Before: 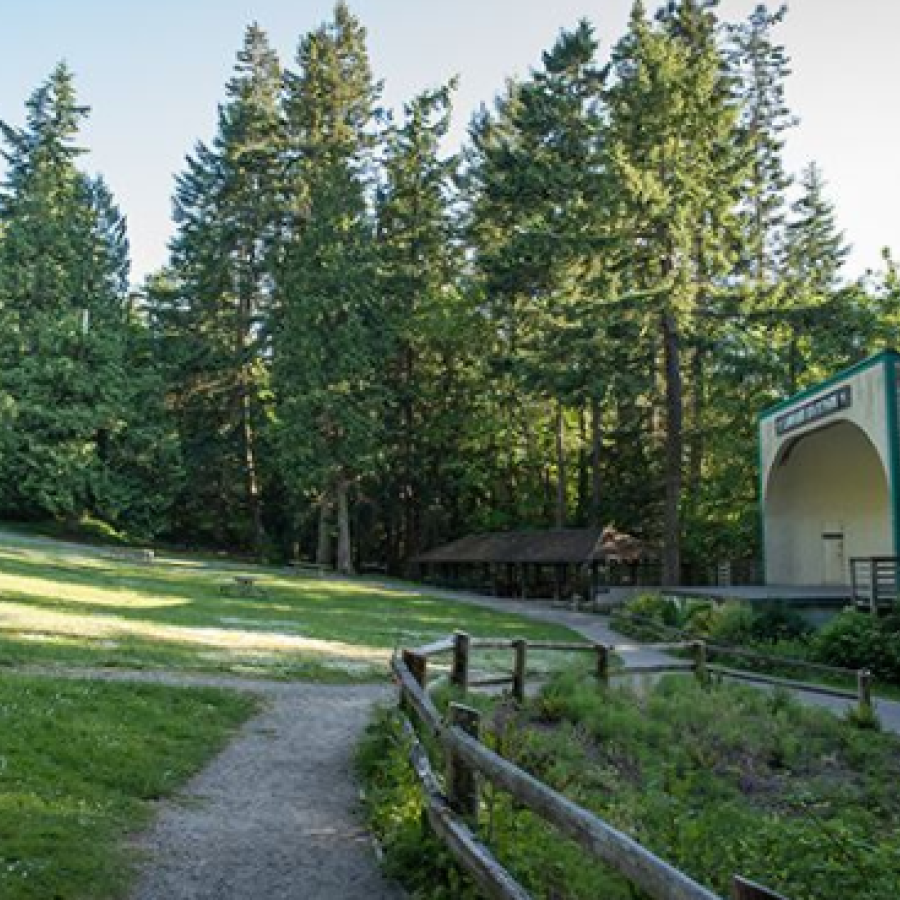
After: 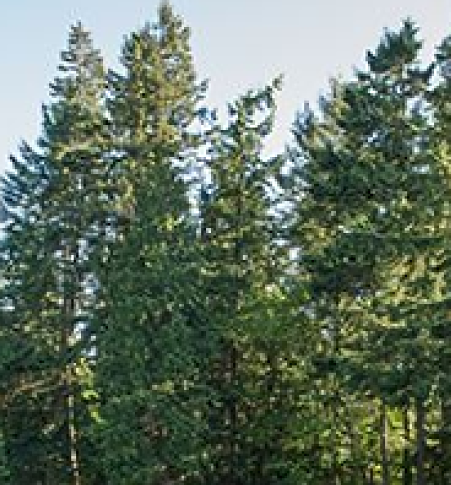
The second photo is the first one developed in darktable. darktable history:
crop: left 19.611%, right 30.272%, bottom 46.108%
sharpen: on, module defaults
